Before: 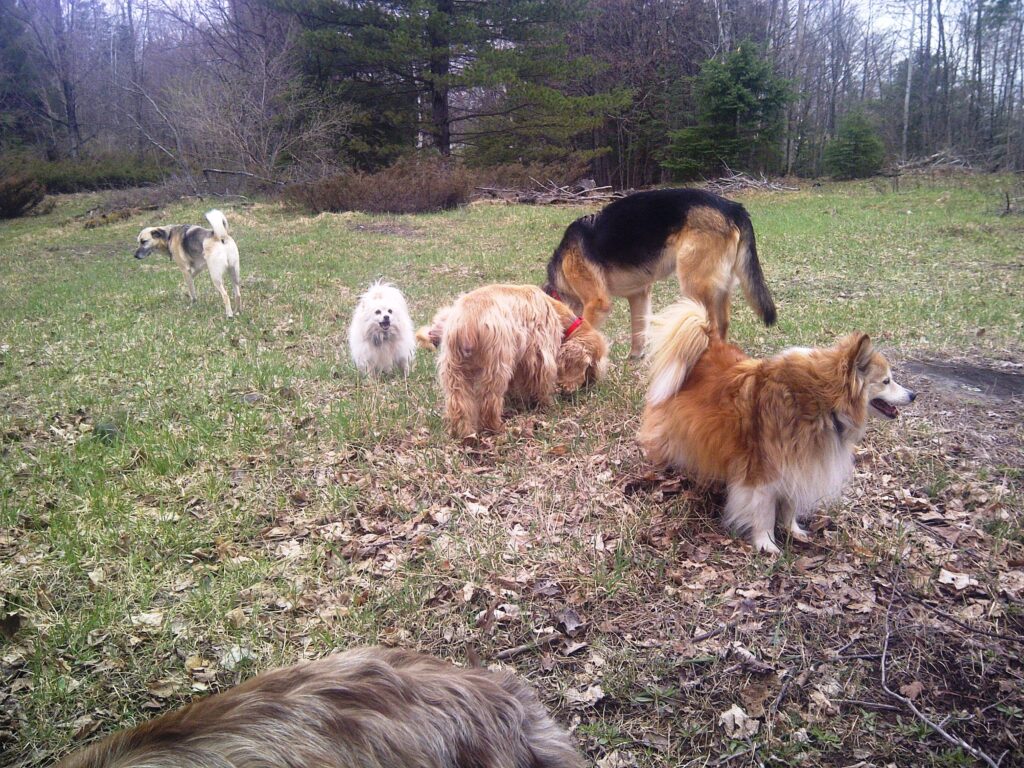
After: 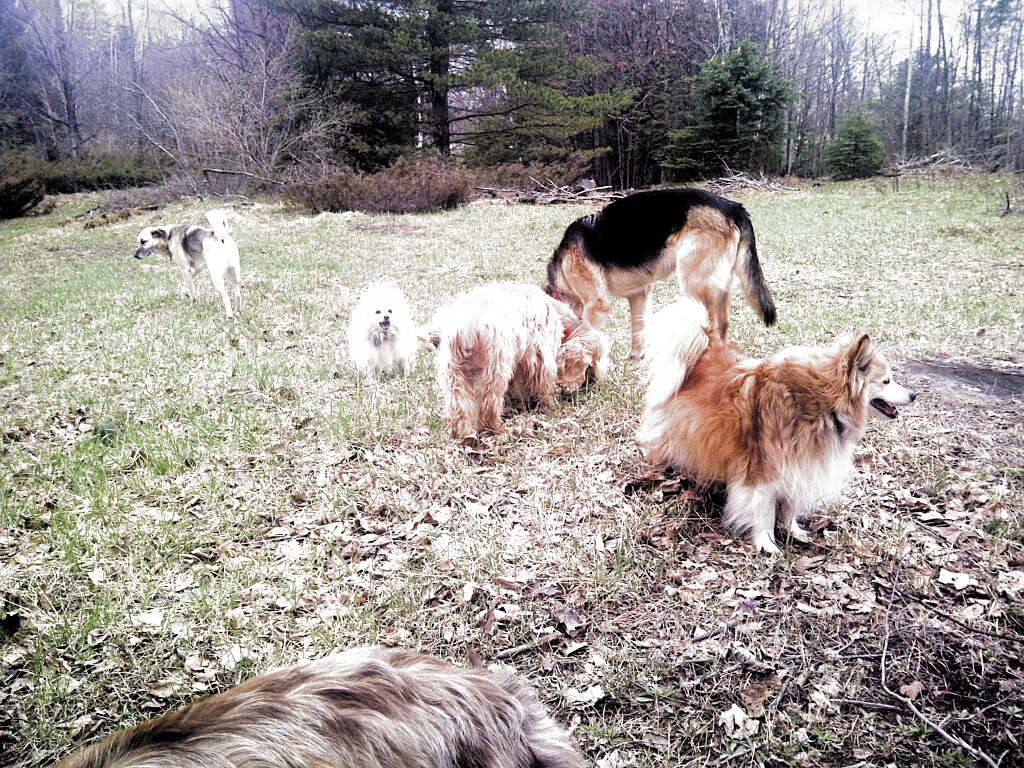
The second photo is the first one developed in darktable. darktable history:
sharpen: amount 0.211
exposure: exposure 0.733 EV, compensate highlight preservation false
filmic rgb: black relative exposure -3.54 EV, white relative exposure 2.26 EV, threshold 3.02 EV, hardness 3.41, add noise in highlights 0, color science v3 (2019), use custom middle-gray values true, contrast in highlights soft, enable highlight reconstruction true
